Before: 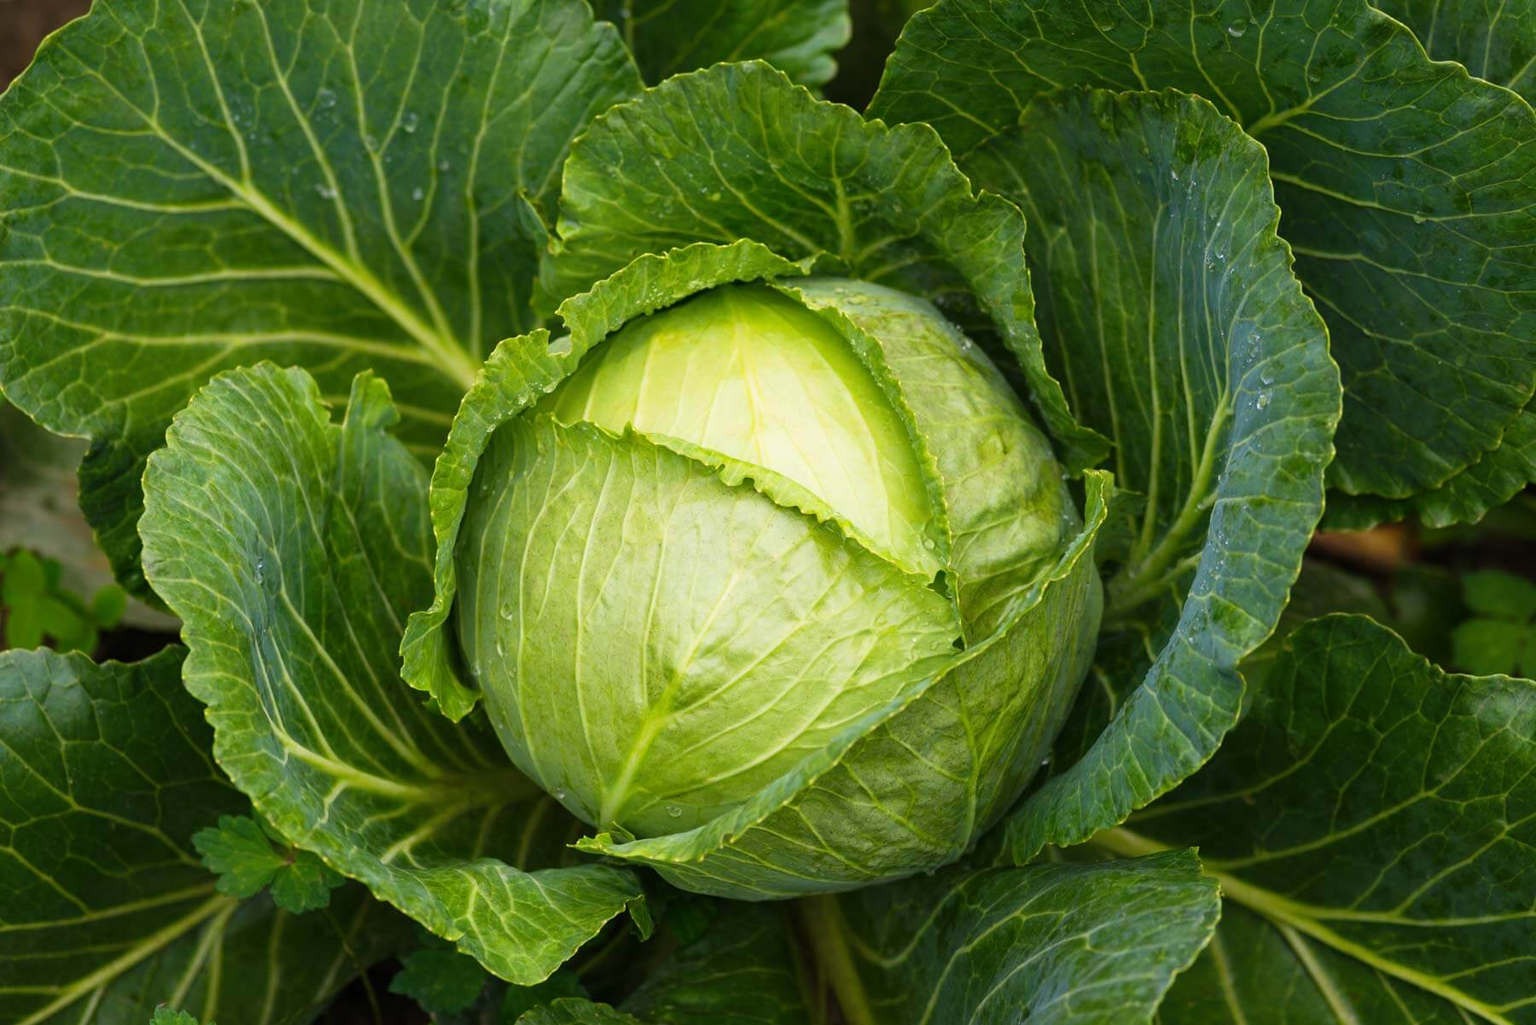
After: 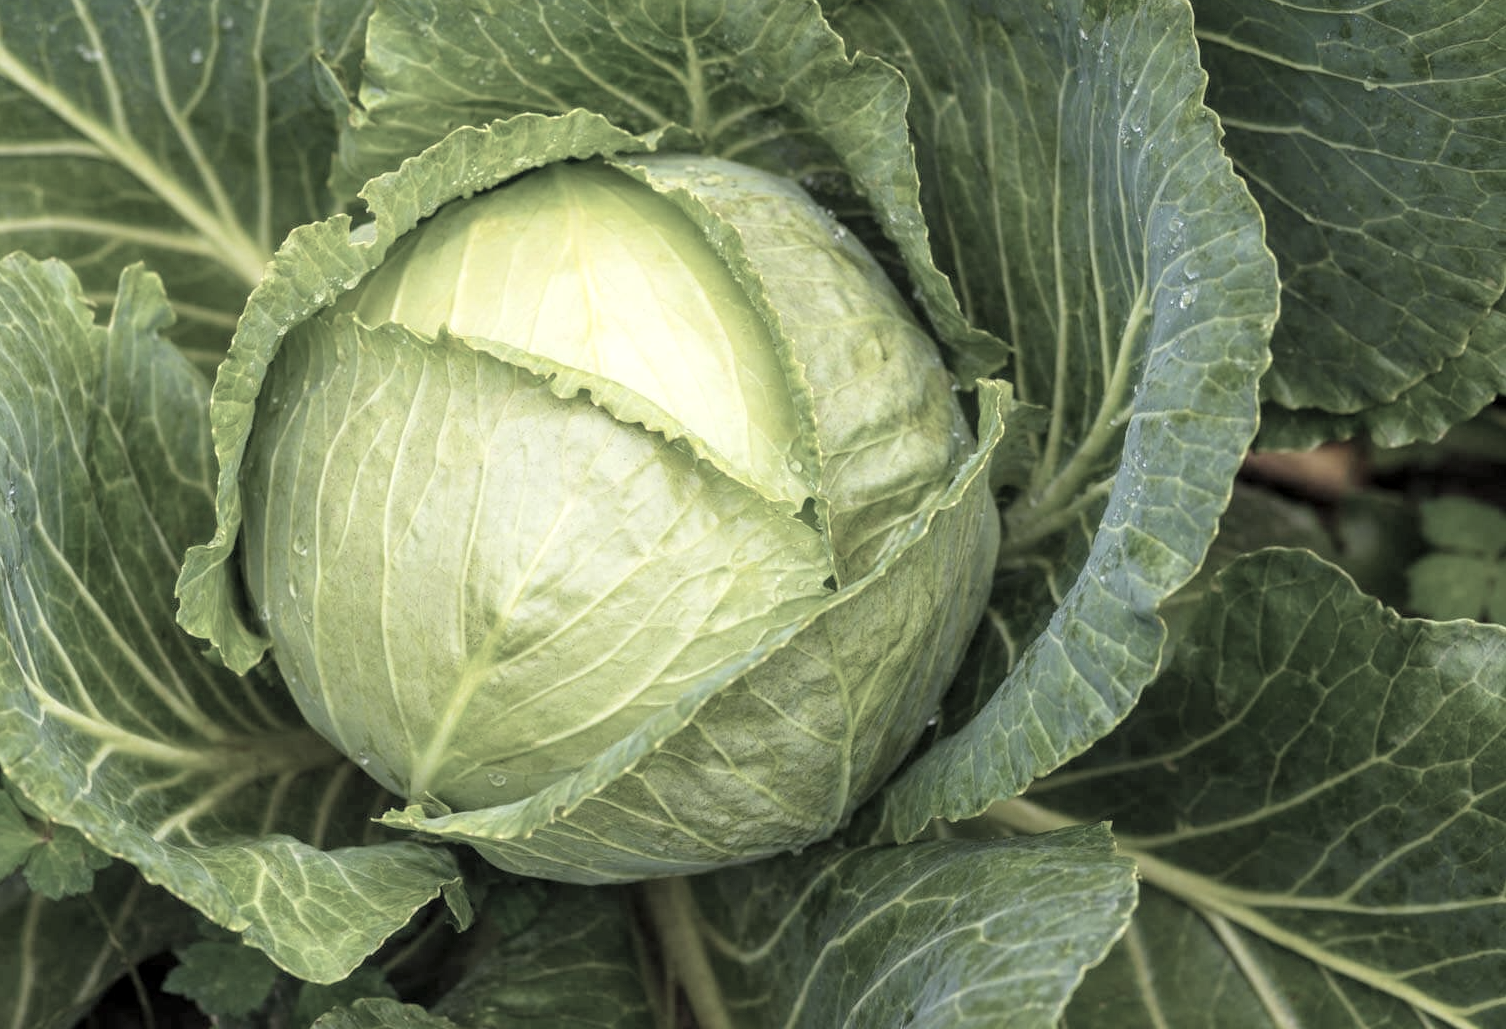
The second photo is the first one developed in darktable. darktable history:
crop: left 16.315%, top 14.246%
local contrast: detail 130%
contrast brightness saturation: brightness 0.18, saturation -0.5
